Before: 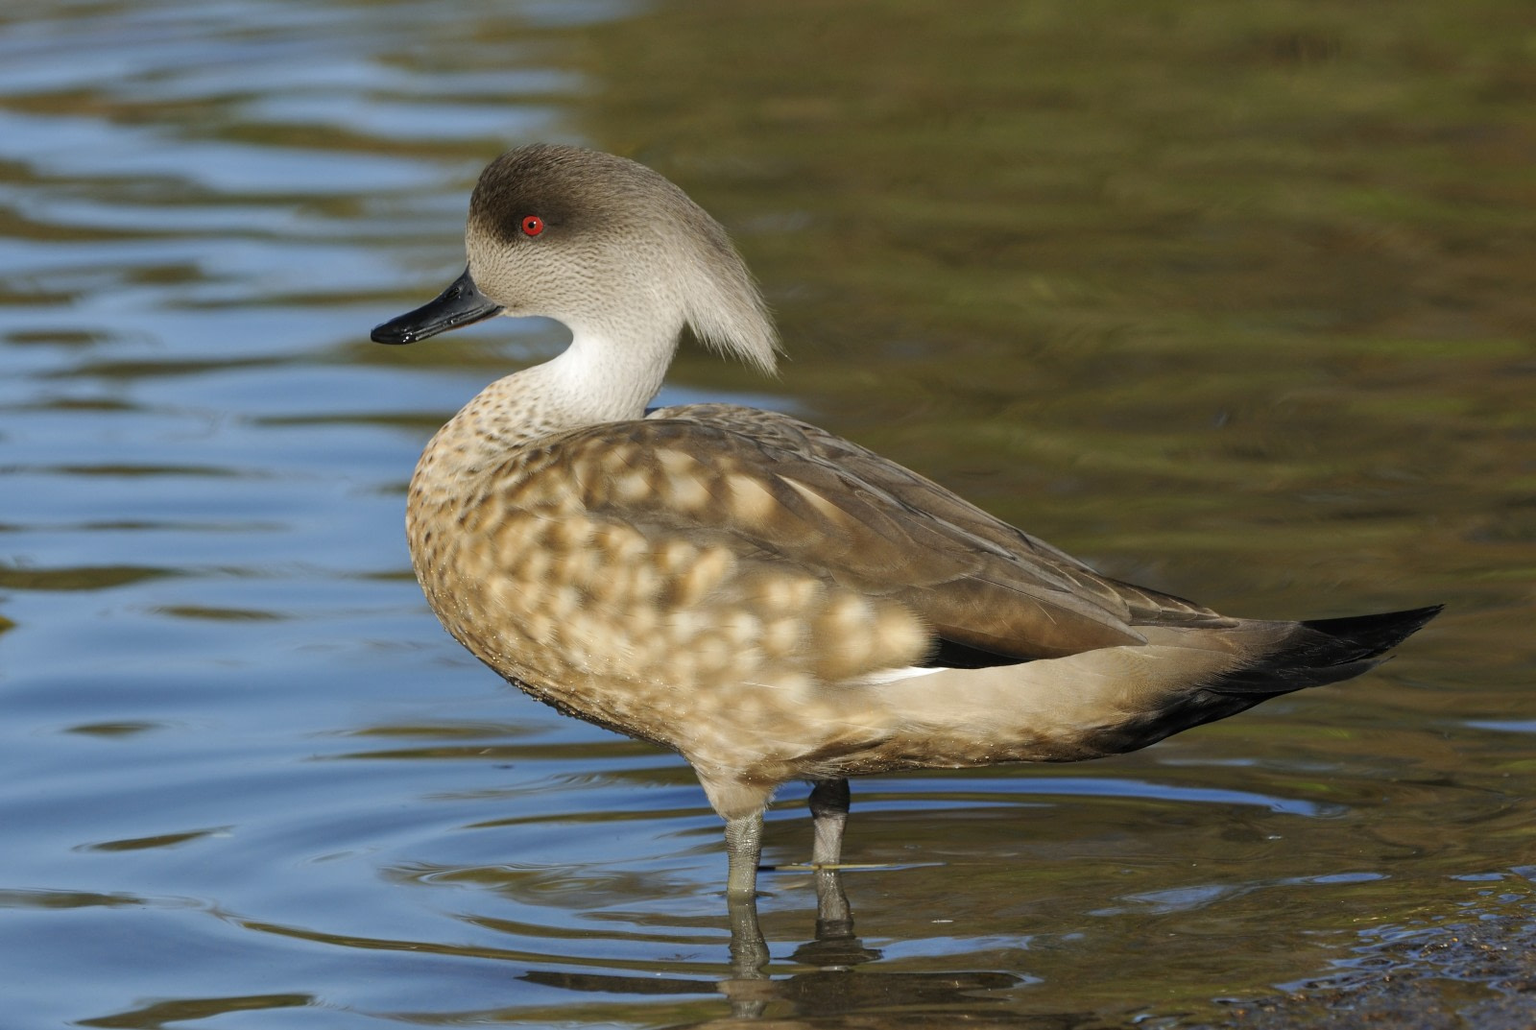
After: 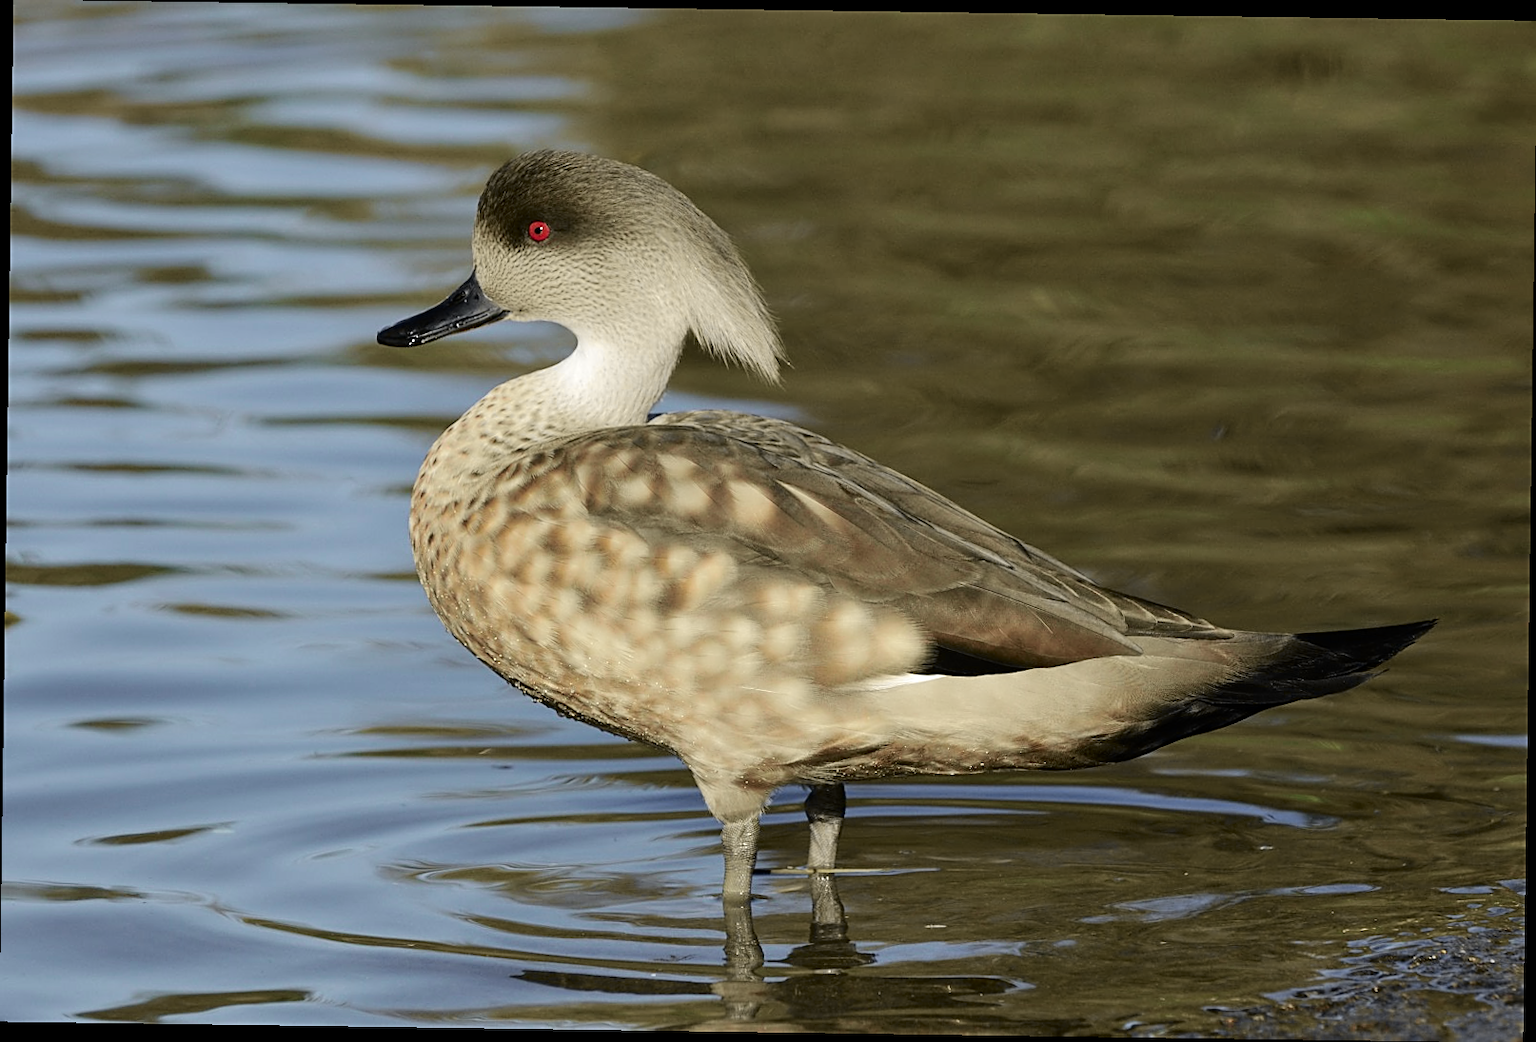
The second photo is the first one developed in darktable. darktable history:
tone curve: curves: ch0 [(0.003, 0) (0.066, 0.031) (0.163, 0.112) (0.264, 0.238) (0.395, 0.421) (0.517, 0.56) (0.684, 0.734) (0.791, 0.814) (1, 1)]; ch1 [(0, 0) (0.164, 0.115) (0.337, 0.332) (0.39, 0.398) (0.464, 0.461) (0.501, 0.5) (0.507, 0.5) (0.534, 0.532) (0.577, 0.59) (0.652, 0.681) (0.733, 0.749) (0.811, 0.796) (1, 1)]; ch2 [(0, 0) (0.337, 0.382) (0.464, 0.476) (0.501, 0.502) (0.527, 0.54) (0.551, 0.565) (0.6, 0.59) (0.687, 0.675) (1, 1)], color space Lab, independent channels, preserve colors none
rotate and perspective: rotation 0.8°, automatic cropping off
sharpen: on, module defaults
